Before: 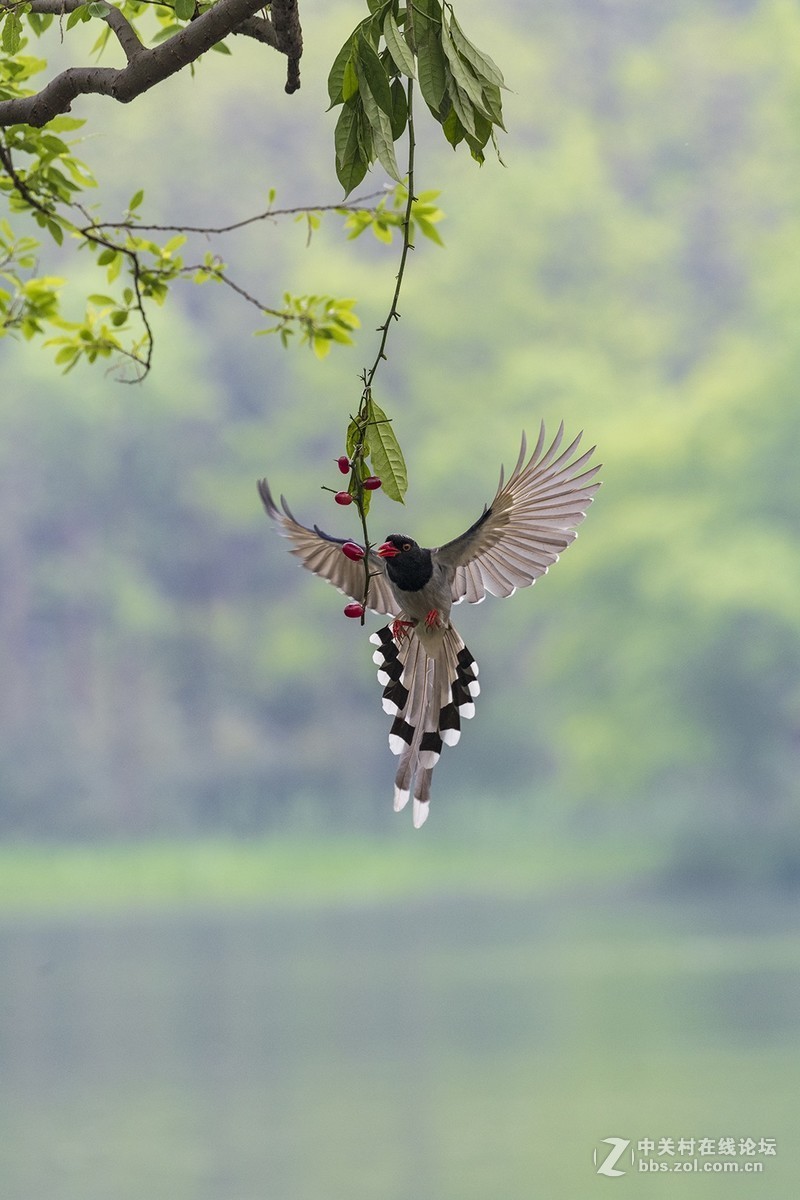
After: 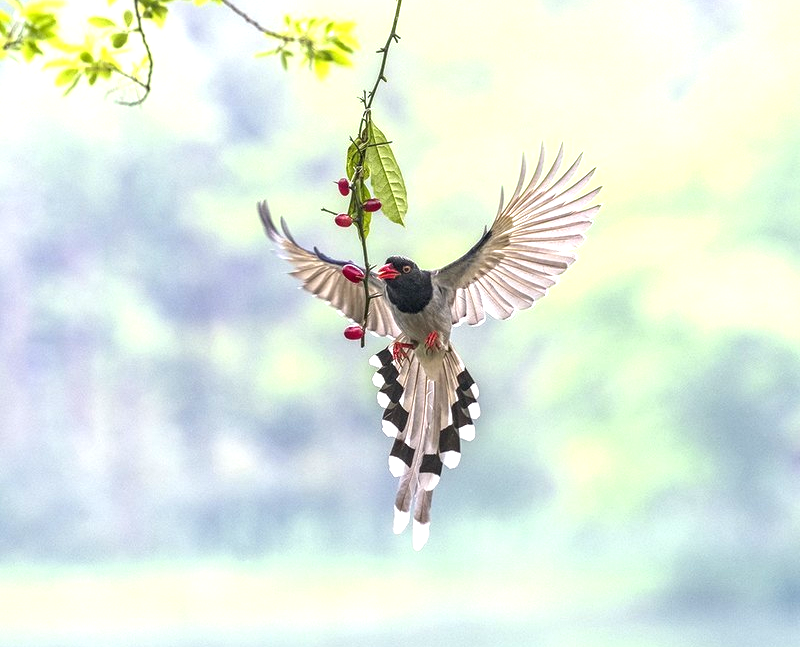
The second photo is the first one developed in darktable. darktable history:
local contrast: on, module defaults
exposure: black level correction 0, exposure 1.38 EV, compensate highlight preservation false
crop and rotate: top 23.212%, bottom 22.809%
tone equalizer: -7 EV 0.172 EV, -6 EV 0.092 EV, -5 EV 0.077 EV, -4 EV 0.057 EV, -2 EV -0.034 EV, -1 EV -0.057 EV, +0 EV -0.047 EV
